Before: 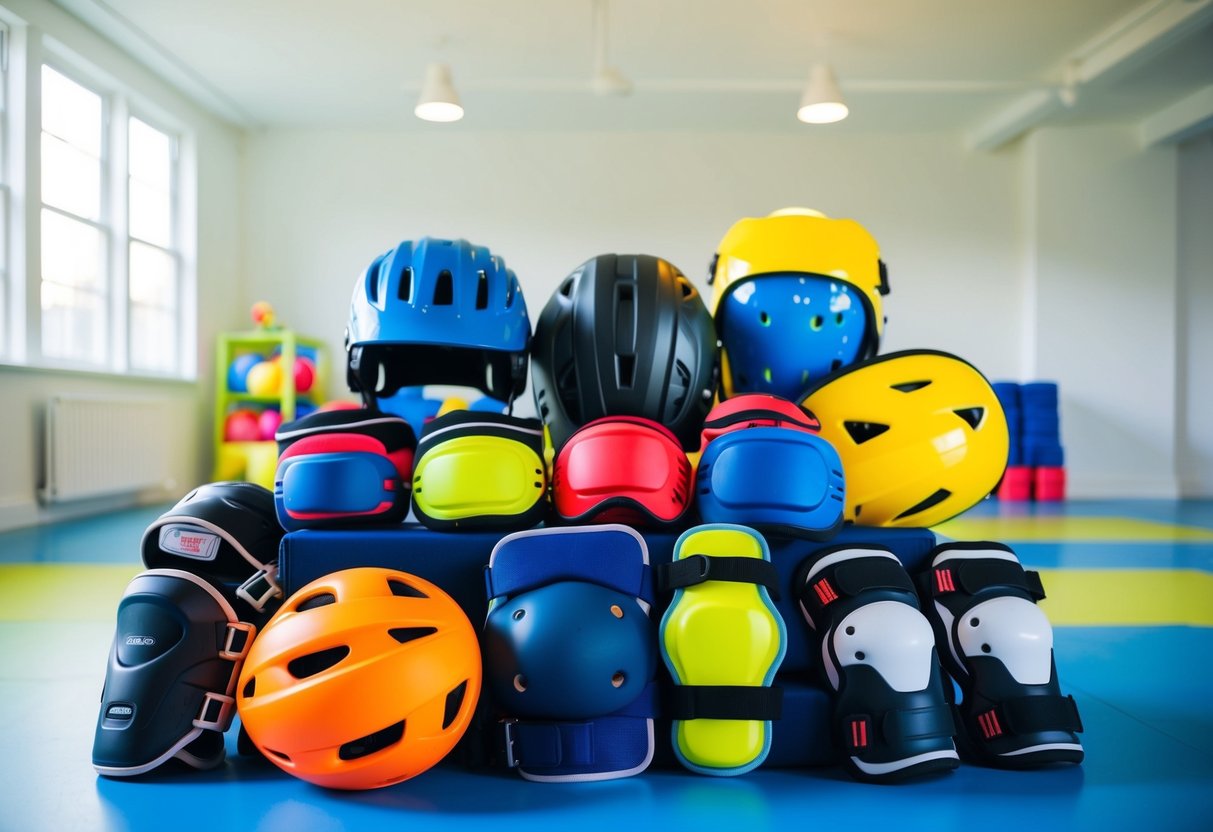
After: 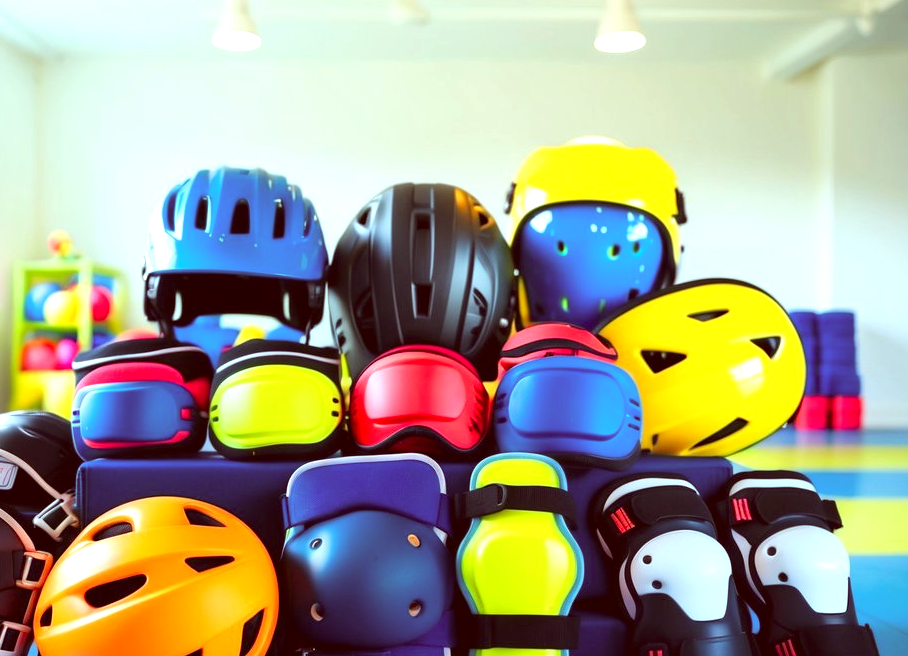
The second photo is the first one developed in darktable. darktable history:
crop: left 16.768%, top 8.653%, right 8.362%, bottom 12.485%
exposure: black level correction 0, exposure 0.7 EV, compensate exposure bias true, compensate highlight preservation false
color correction: highlights a* -7.23, highlights b* -0.161, shadows a* 20.08, shadows b* 11.73
